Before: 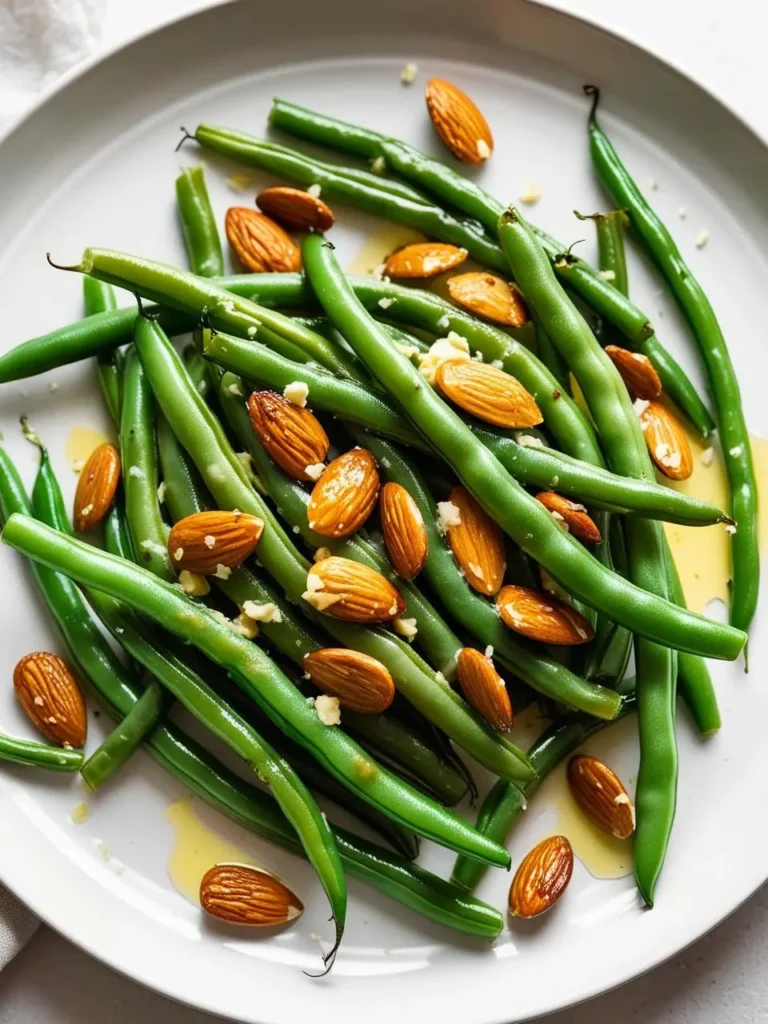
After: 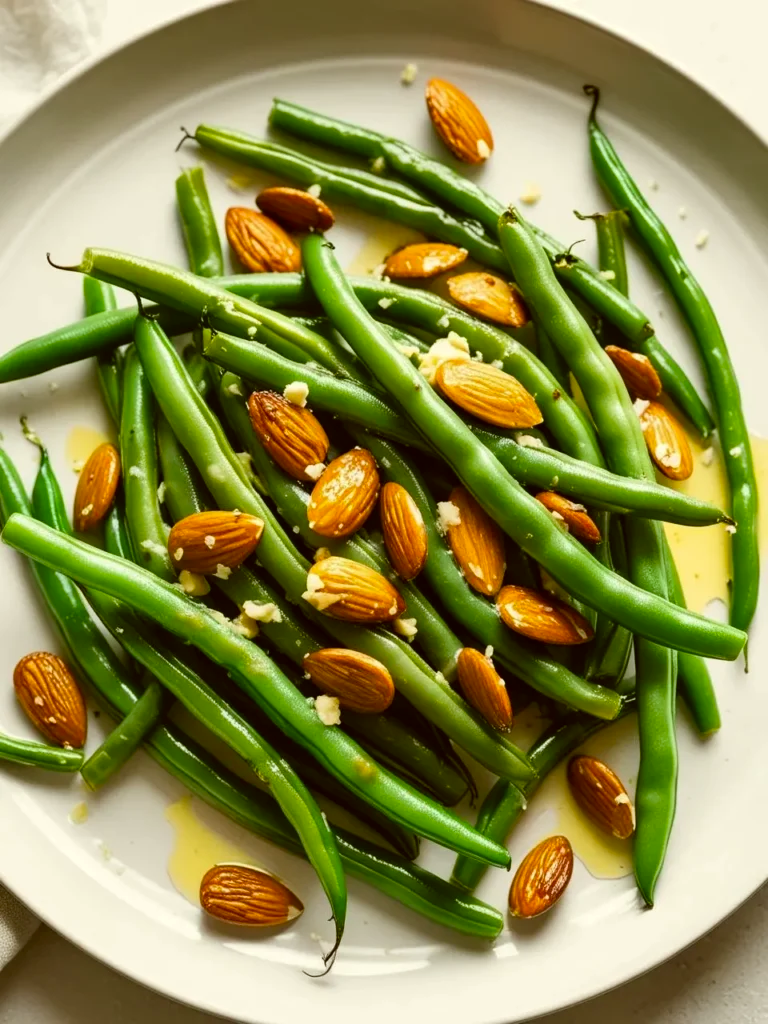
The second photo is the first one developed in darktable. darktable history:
color correction: highlights a* -1.53, highlights b* 10.19, shadows a* 0.888, shadows b* 19.86
